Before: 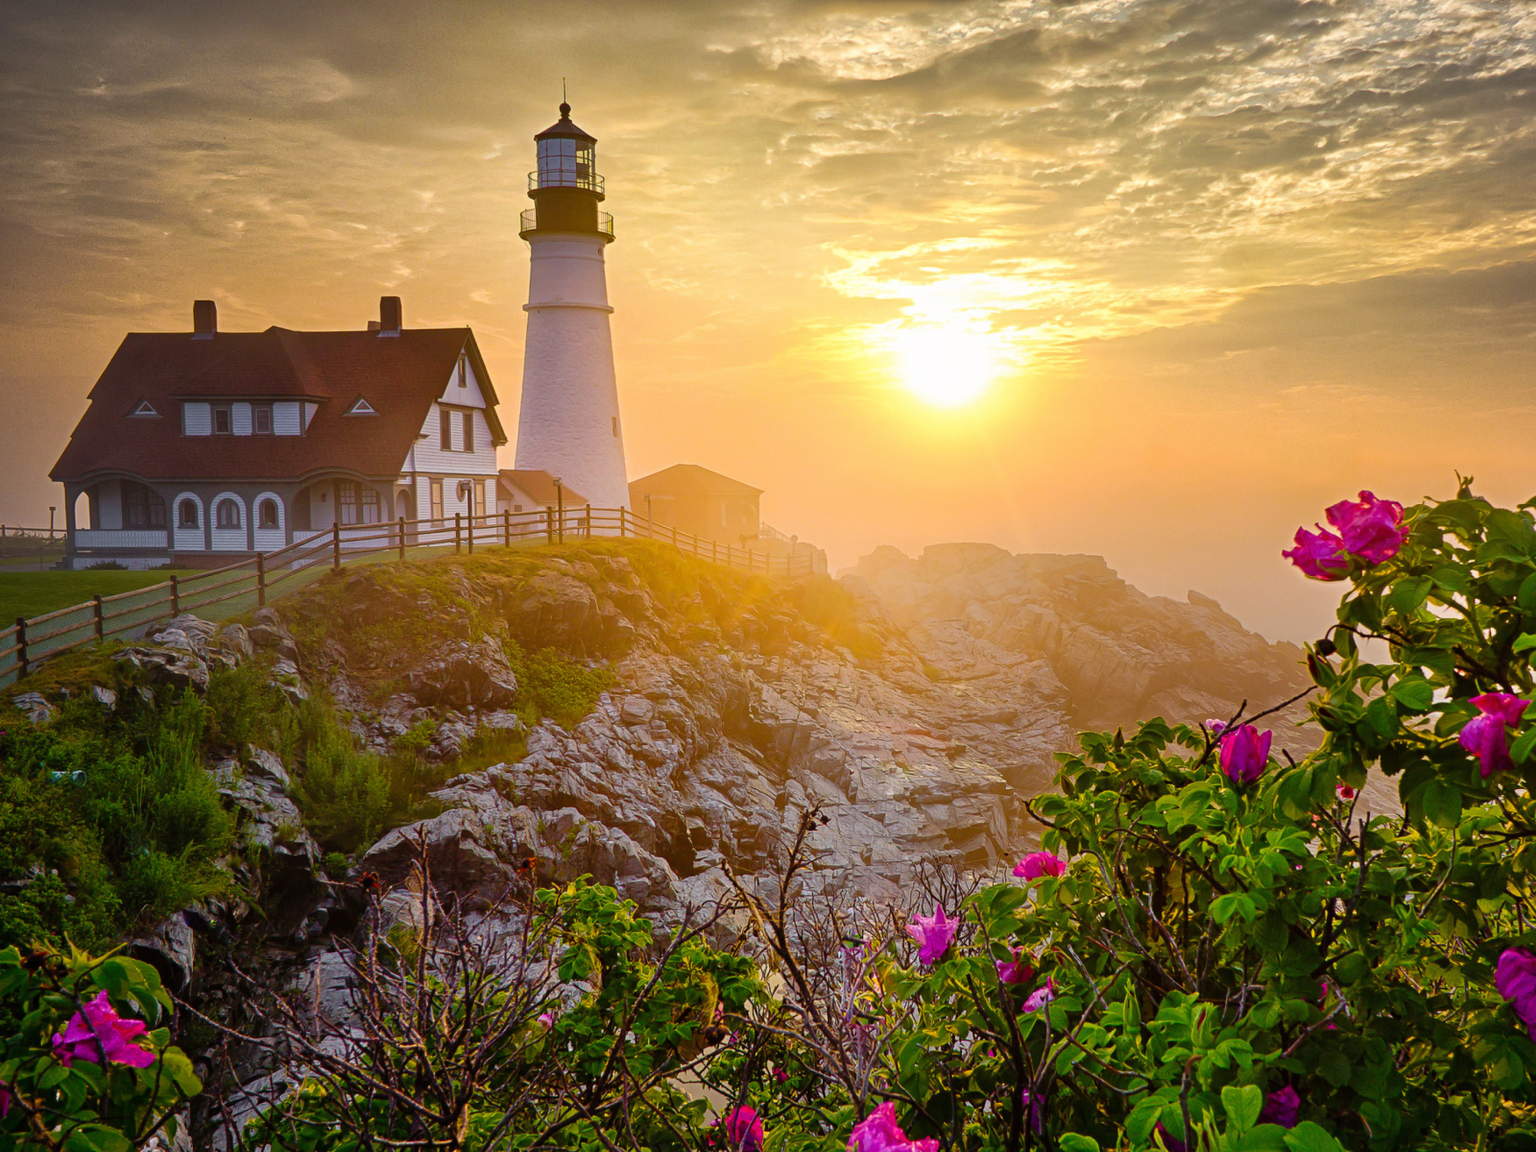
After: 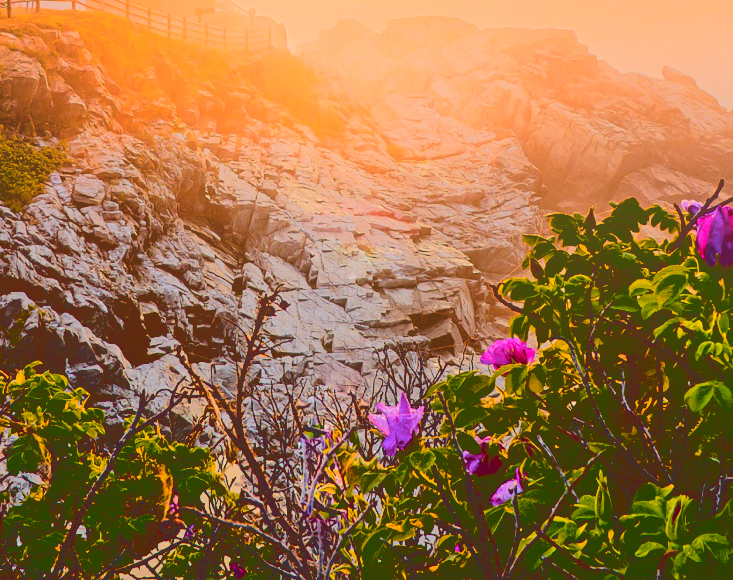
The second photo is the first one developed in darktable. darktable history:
bloom: size 40%
crop: left 35.976%, top 45.819%, right 18.162%, bottom 5.807%
color zones: curves: ch1 [(0.235, 0.558) (0.75, 0.5)]; ch2 [(0.25, 0.462) (0.749, 0.457)], mix 40.67%
base curve: curves: ch0 [(0.065, 0.026) (0.236, 0.358) (0.53, 0.546) (0.777, 0.841) (0.924, 0.992)], preserve colors average RGB
